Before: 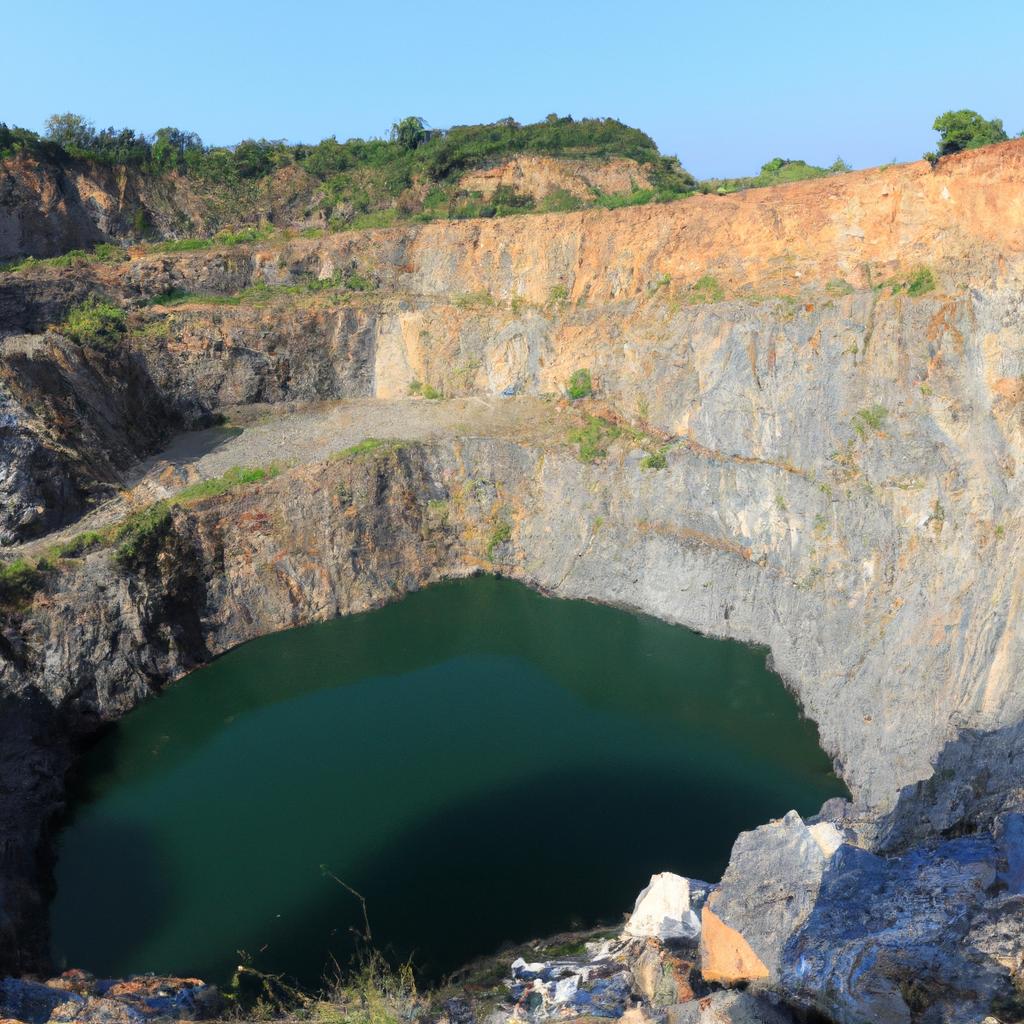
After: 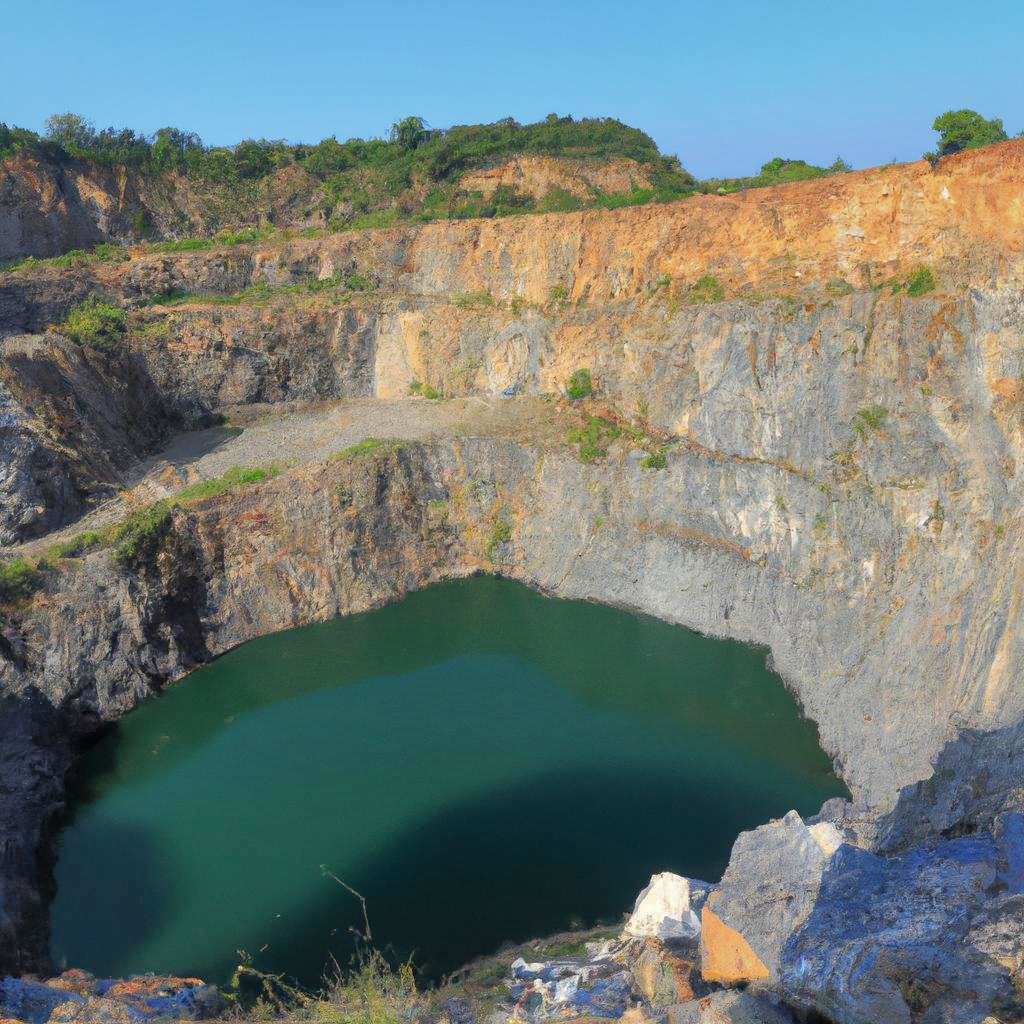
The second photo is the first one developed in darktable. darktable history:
color balance rgb: perceptual saturation grading › global saturation 10%, global vibrance 10%
shadows and highlights: shadows 60, highlights -60
contrast brightness saturation: contrast 0.01, saturation -0.05
